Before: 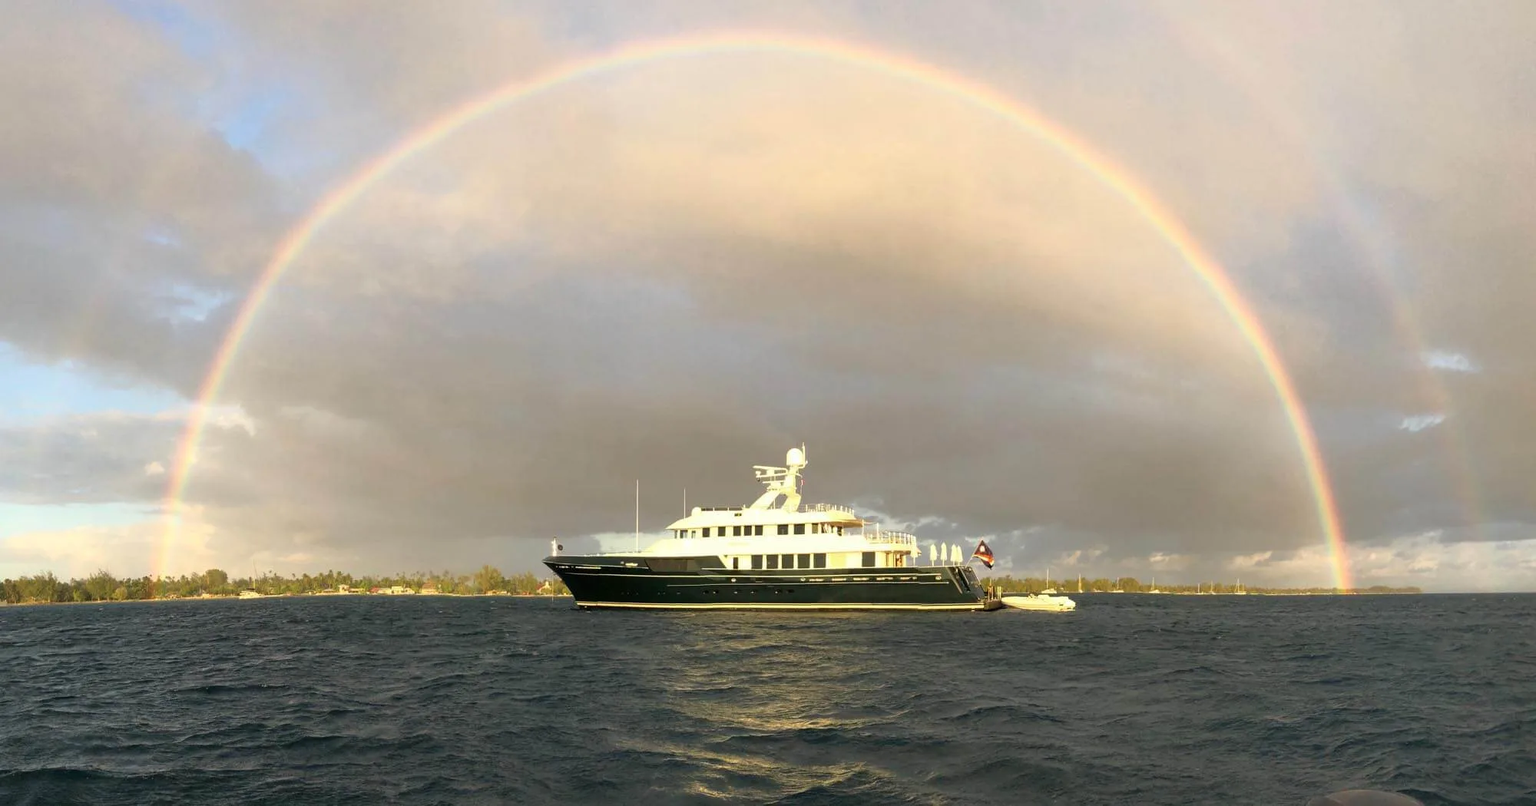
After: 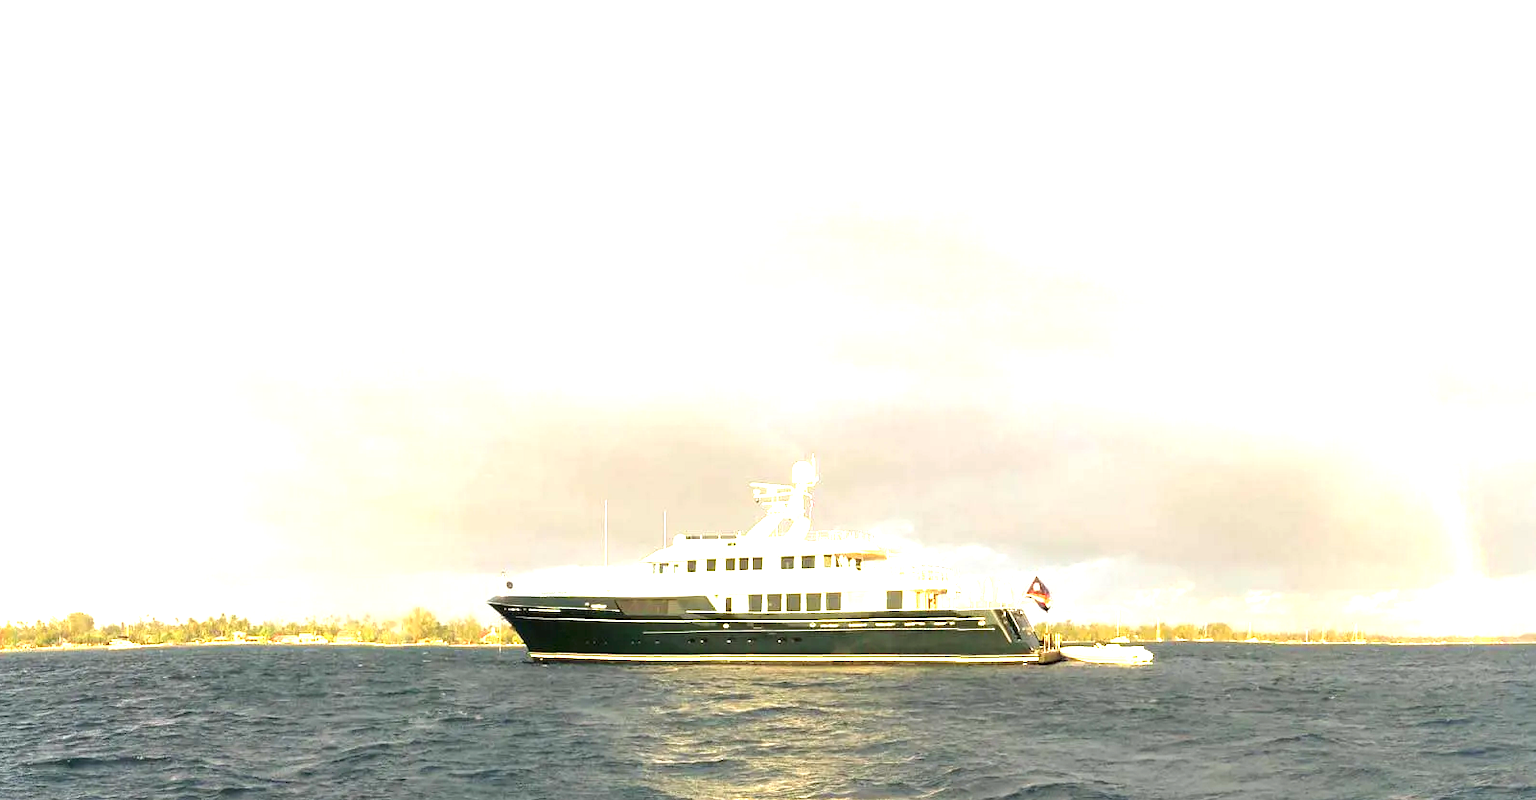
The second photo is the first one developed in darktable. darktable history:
crop and rotate: left 9.936%, top 9.889%, right 9.937%, bottom 10.541%
exposure: black level correction 0, exposure 1.744 EV, compensate highlight preservation false
